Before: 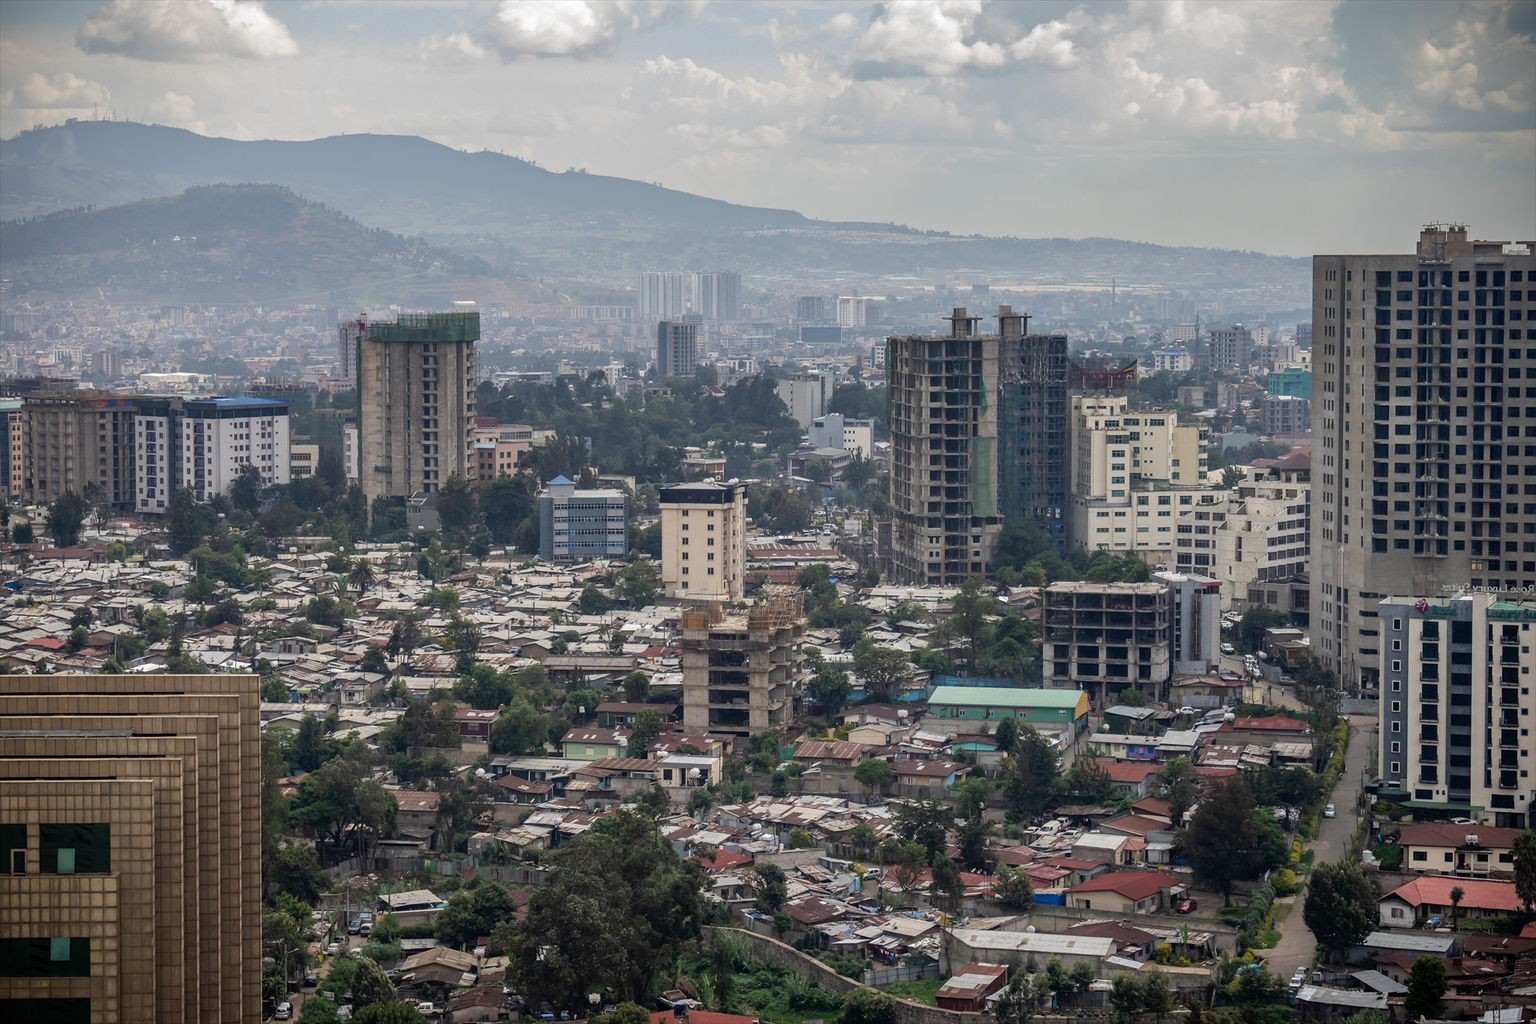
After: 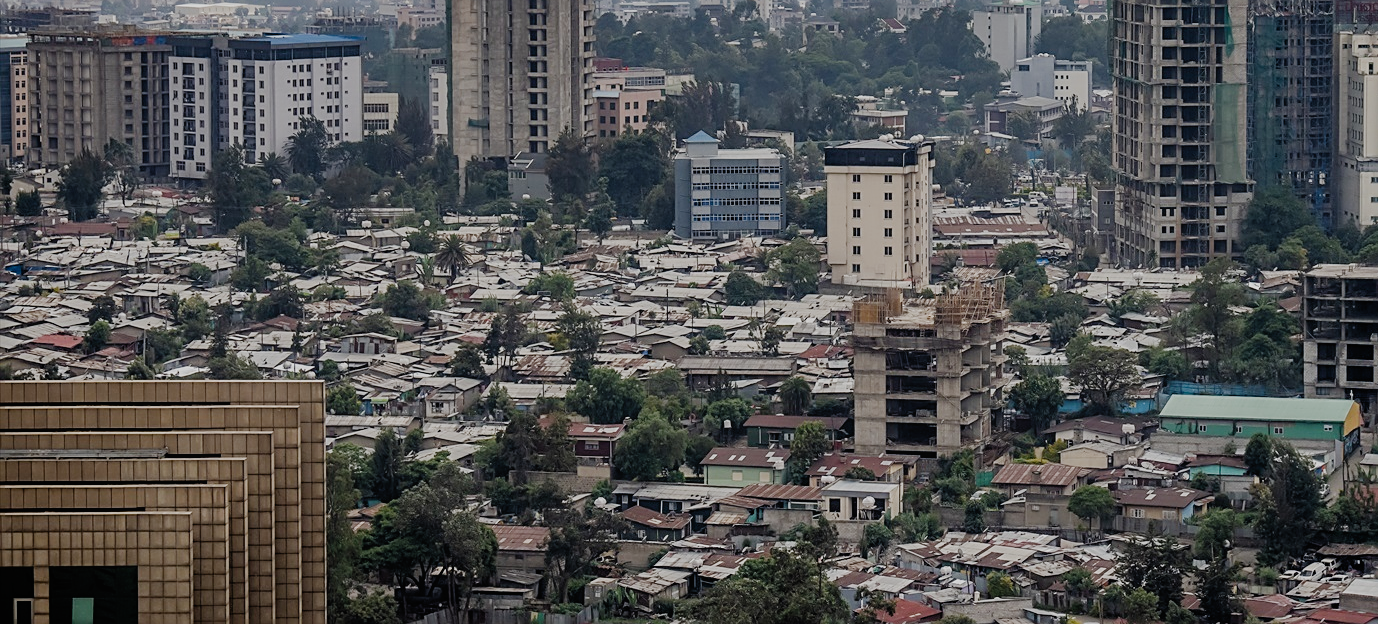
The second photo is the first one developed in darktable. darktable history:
sharpen: on, module defaults
local contrast: mode bilateral grid, contrast 100, coarseness 99, detail 91%, midtone range 0.2
crop: top 36.18%, right 28.208%, bottom 15.034%
filmic rgb: black relative exposure -7.17 EV, white relative exposure 5.35 EV, hardness 3.03, preserve chrominance no, color science v4 (2020), type of noise poissonian
